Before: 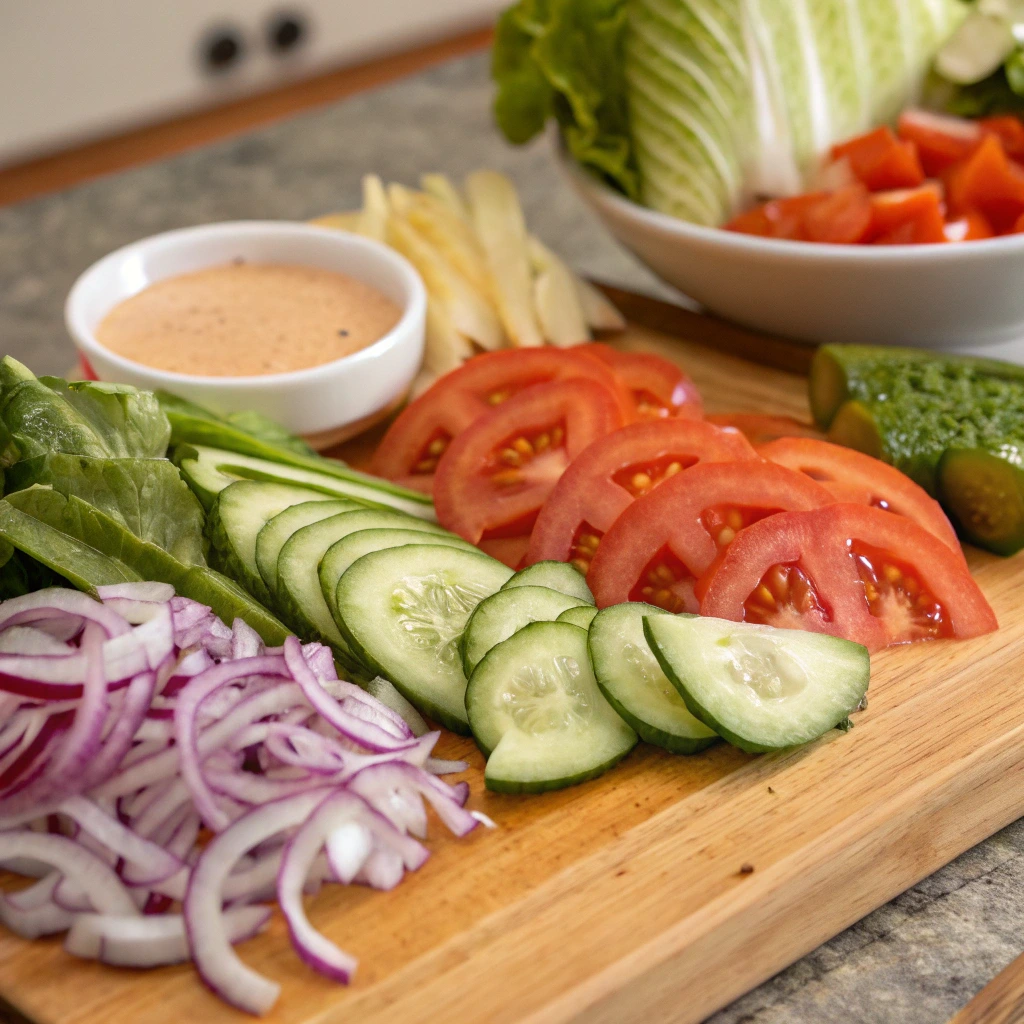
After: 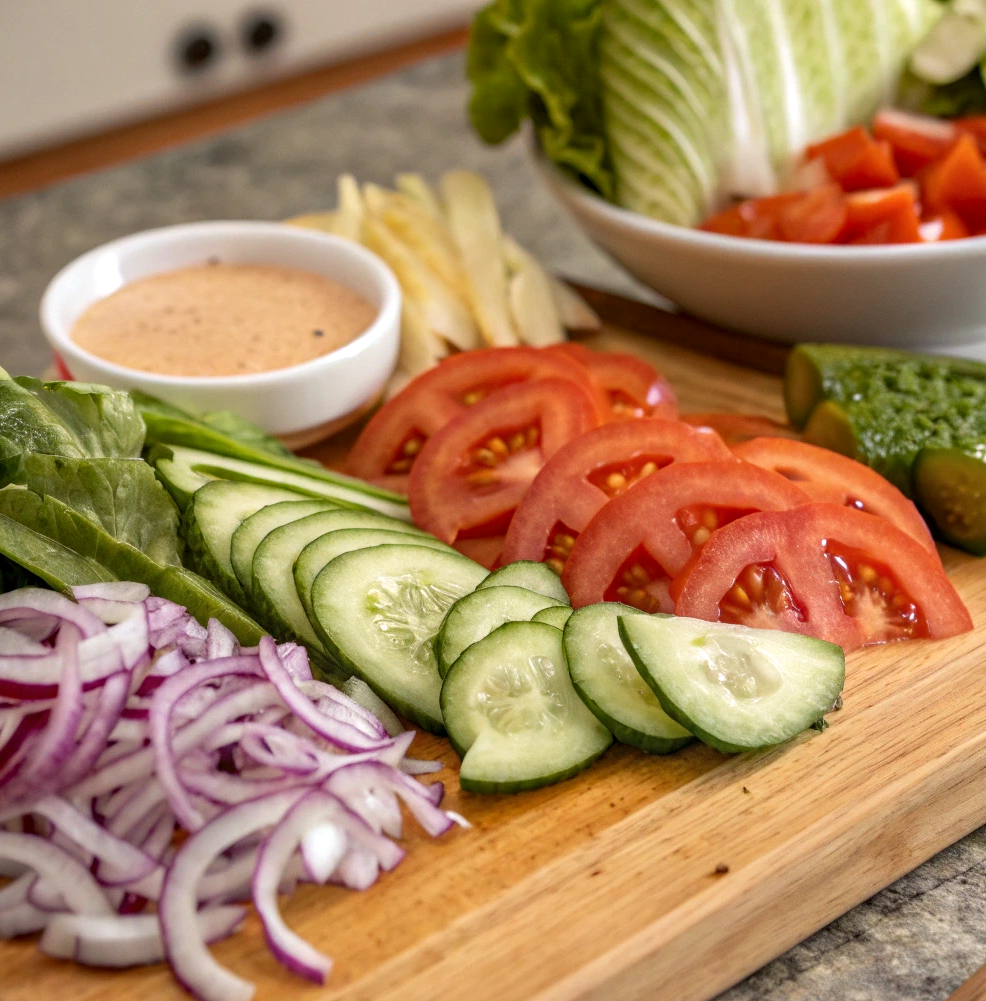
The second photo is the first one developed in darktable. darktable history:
crop and rotate: left 2.536%, right 1.107%, bottom 2.246%
local contrast: on, module defaults
